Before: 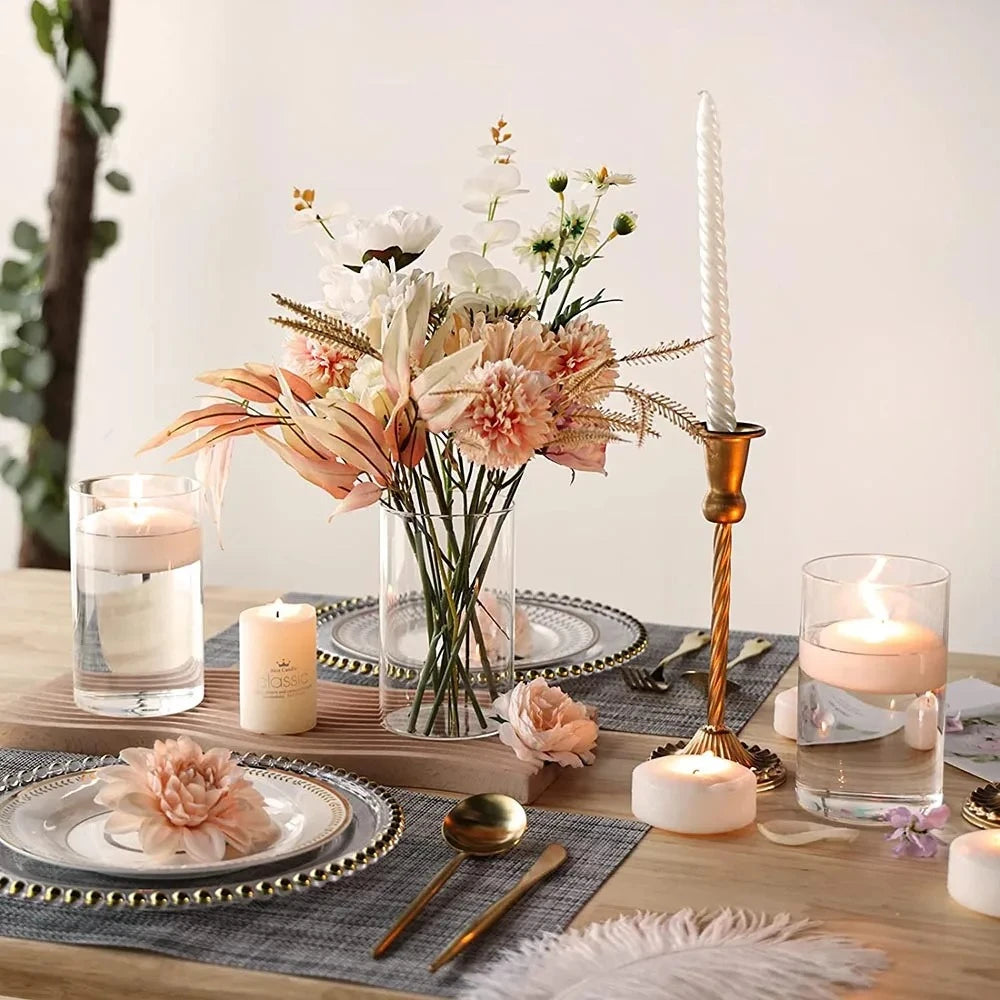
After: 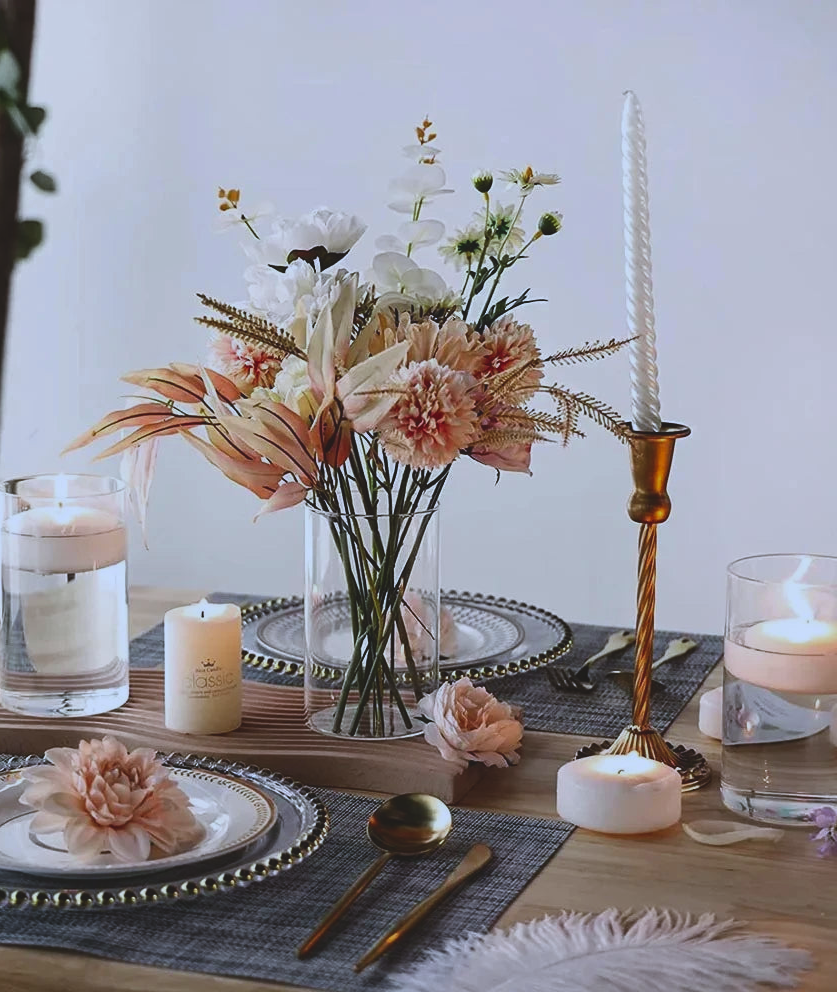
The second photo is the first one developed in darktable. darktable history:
white balance: red 0.926, green 1.003, blue 1.133
exposure: black level correction -0.036, exposure -0.497 EV, compensate highlight preservation false
crop: left 7.598%, right 7.873%
contrast brightness saturation: contrast 0.12, brightness -0.12, saturation 0.2
